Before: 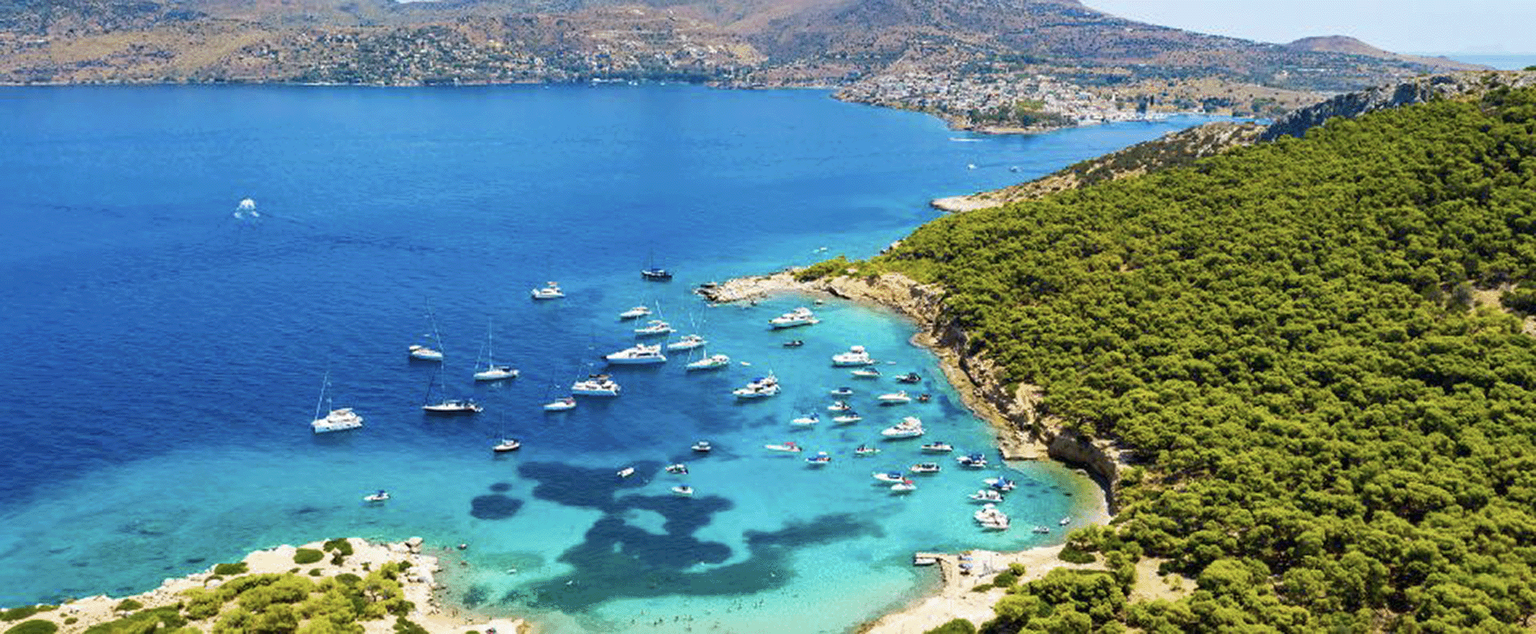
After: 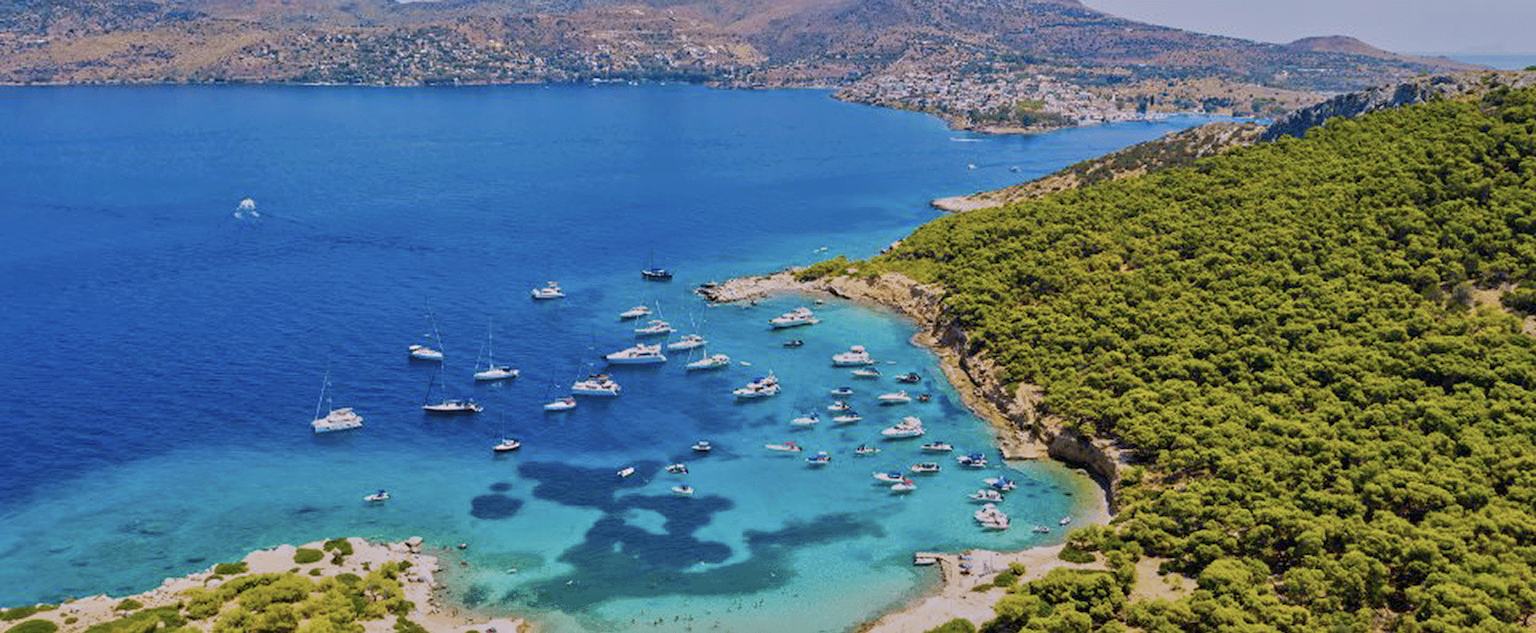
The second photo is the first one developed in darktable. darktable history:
white balance: red 1.05, blue 1.072
rotate and perspective: automatic cropping off
tone equalizer: -8 EV -0.002 EV, -7 EV 0.005 EV, -6 EV -0.008 EV, -5 EV 0.007 EV, -4 EV -0.042 EV, -3 EV -0.233 EV, -2 EV -0.662 EV, -1 EV -0.983 EV, +0 EV -0.969 EV, smoothing diameter 2%, edges refinement/feathering 20, mask exposure compensation -1.57 EV, filter diffusion 5
